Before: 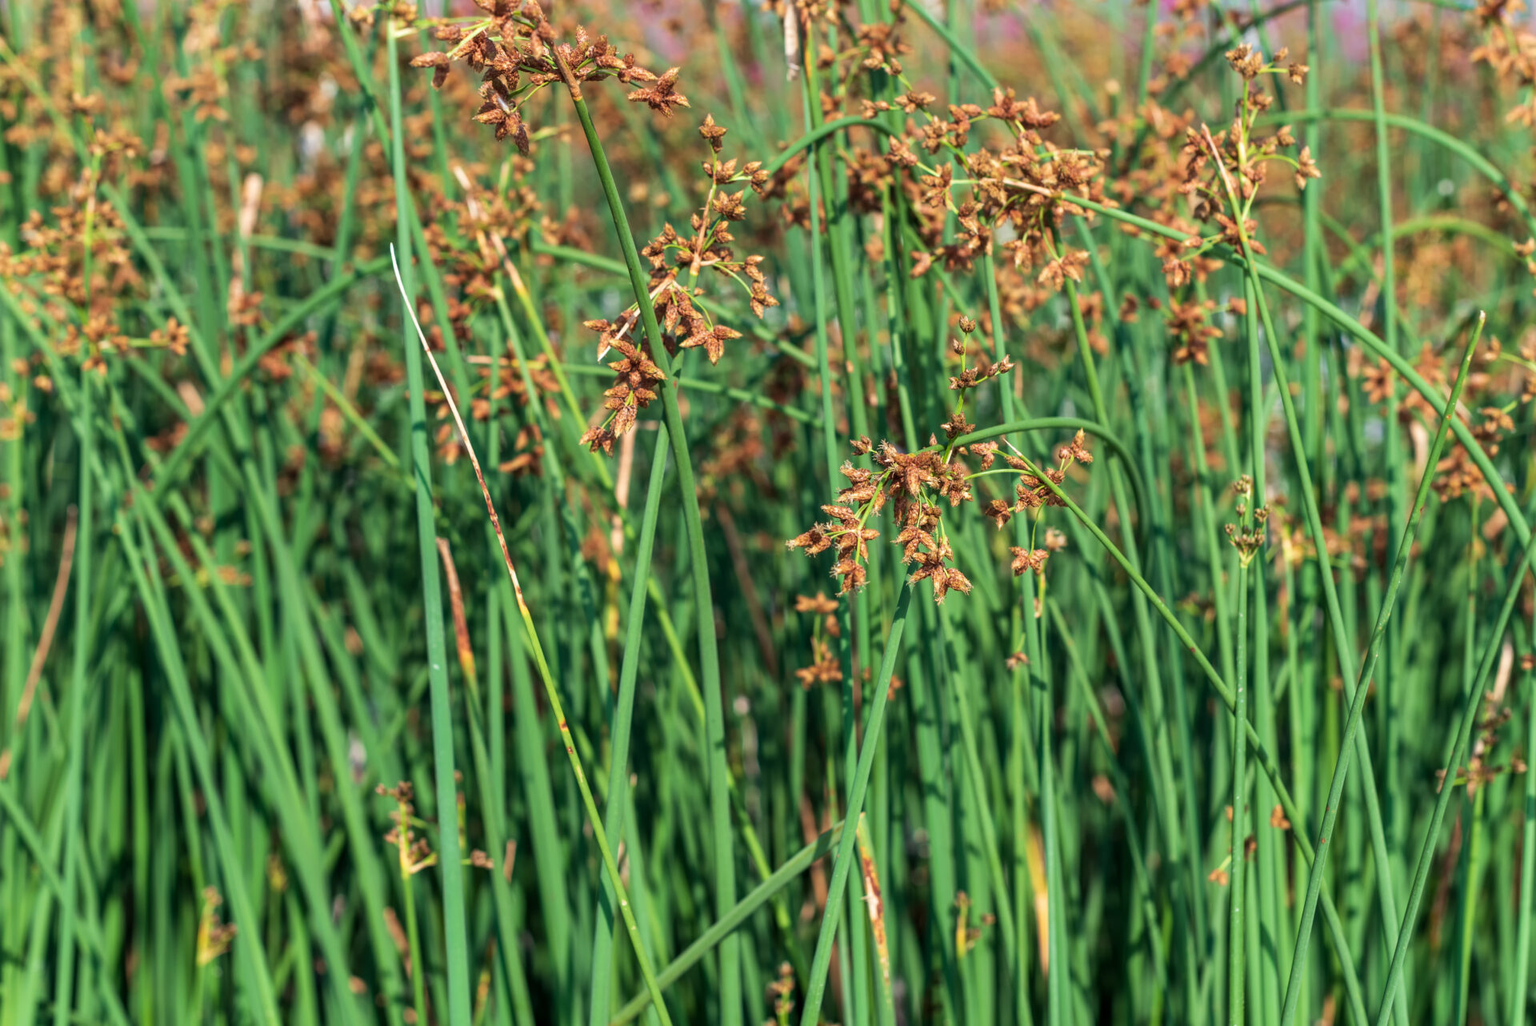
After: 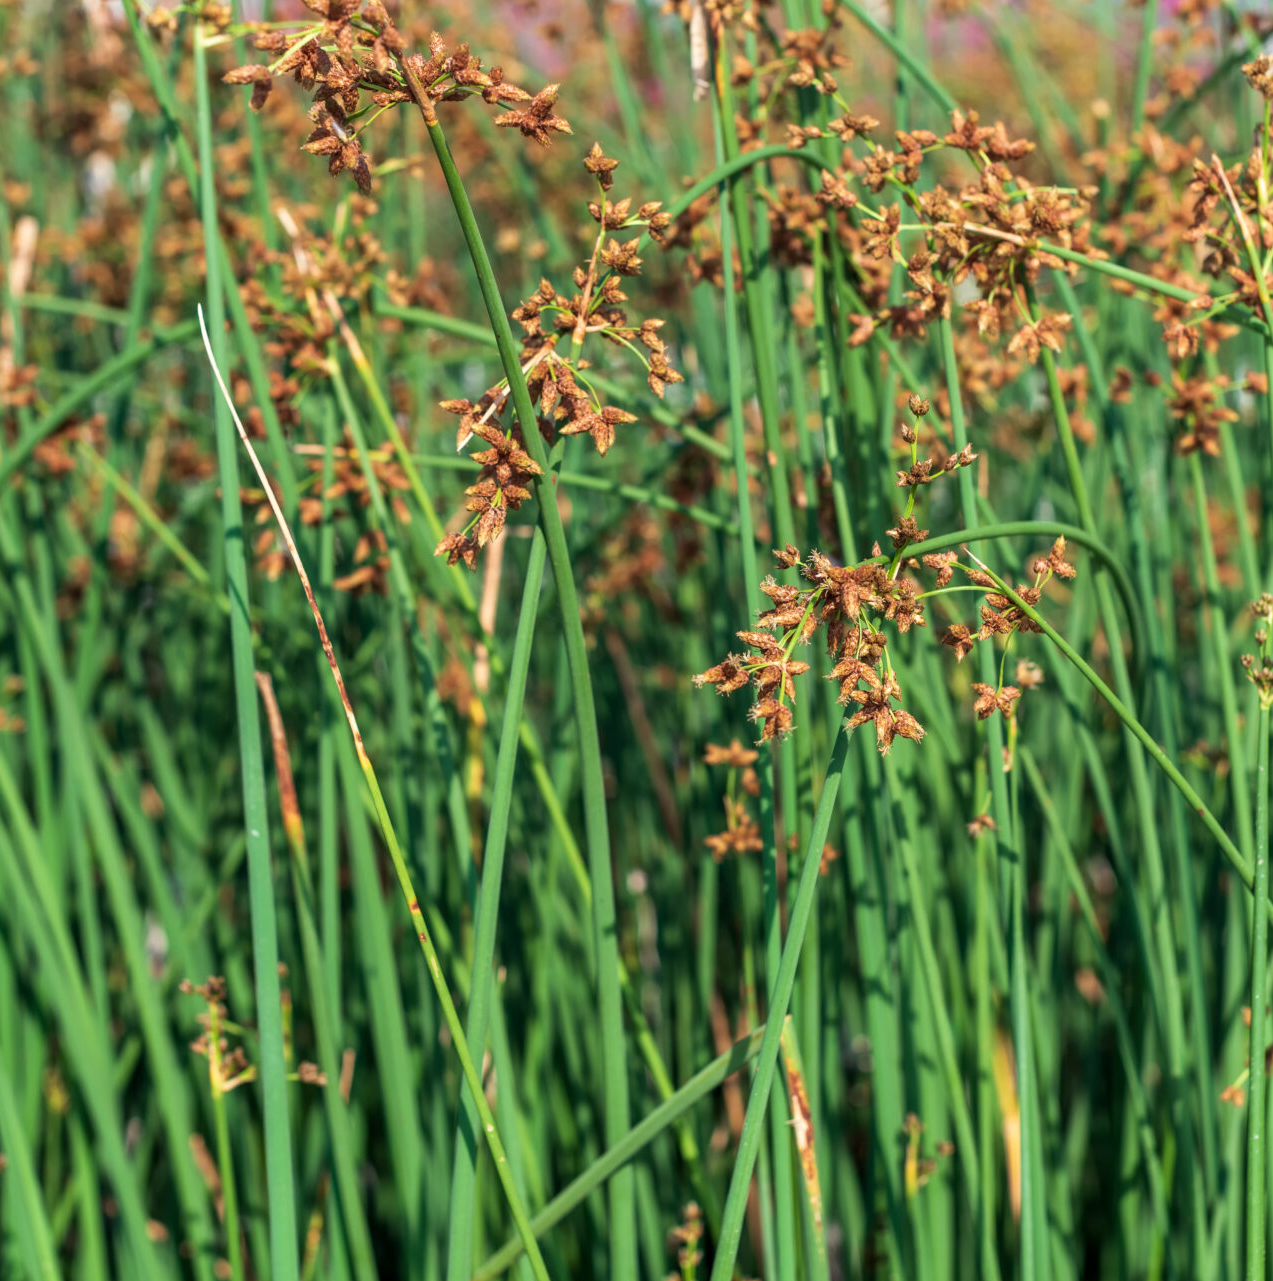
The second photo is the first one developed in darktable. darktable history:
crop and rotate: left 15.129%, right 18.558%
color correction: highlights b* 2.94
